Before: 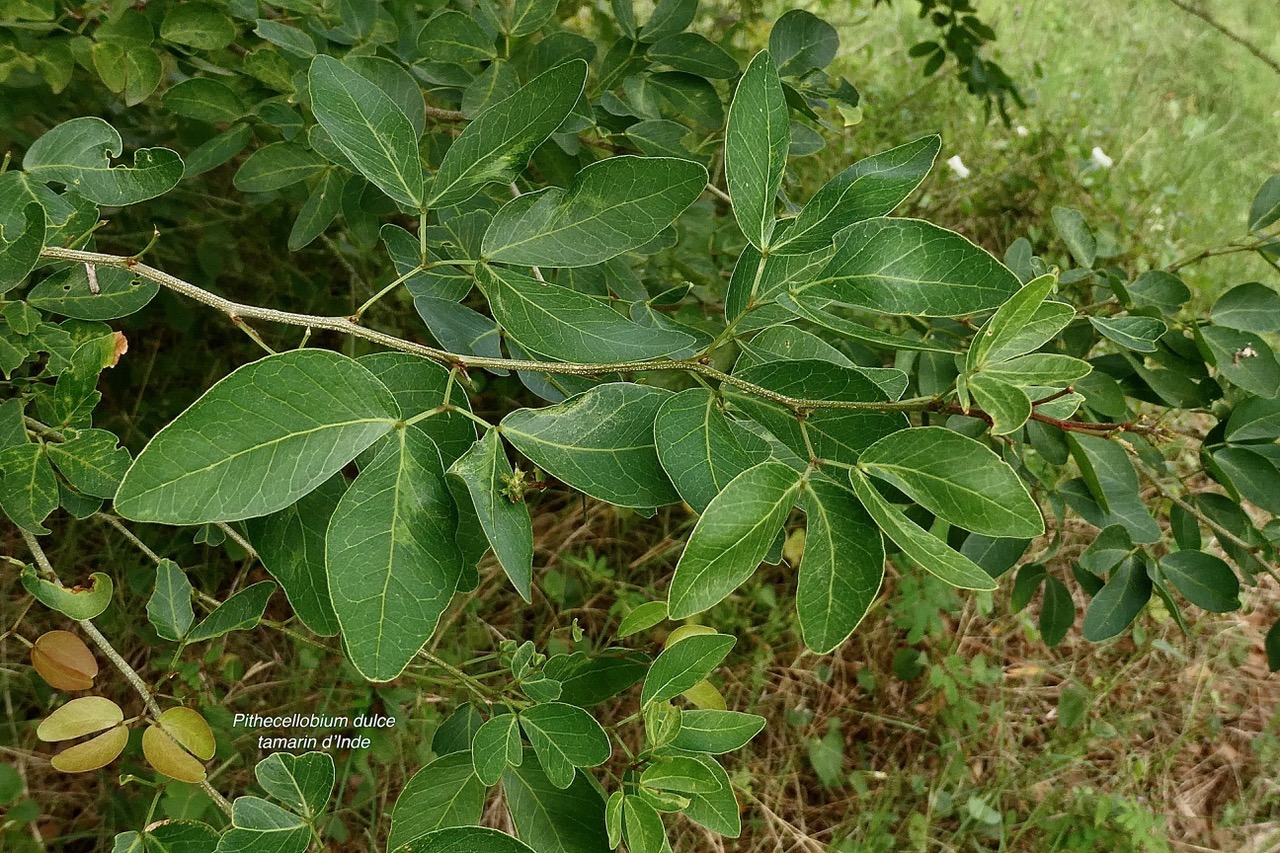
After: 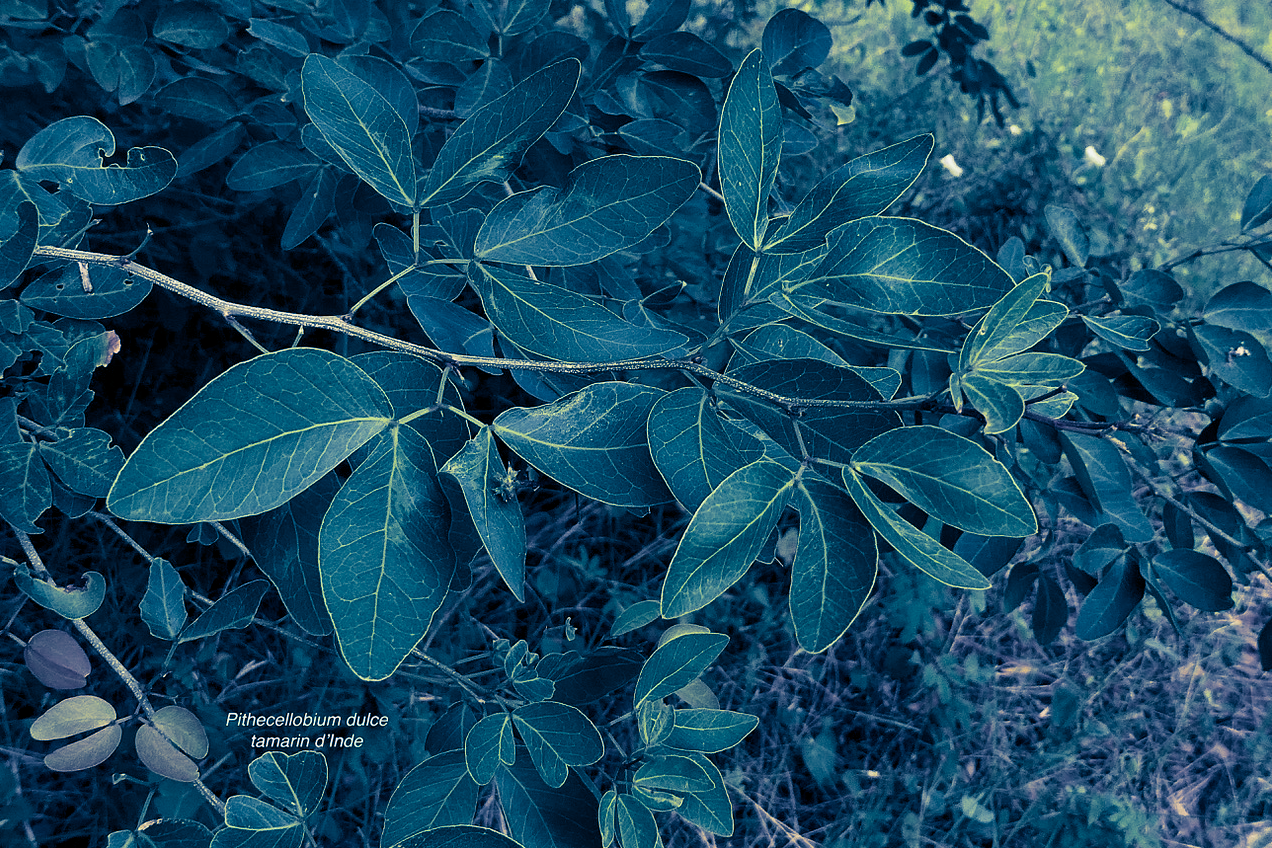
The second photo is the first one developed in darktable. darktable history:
crop and rotate: left 0.614%, top 0.179%, bottom 0.309%
split-toning: shadows › hue 226.8°, shadows › saturation 1, highlights › saturation 0, balance -61.41
tone equalizer: on, module defaults
exposure: exposure 0.014 EV, compensate highlight preservation false
